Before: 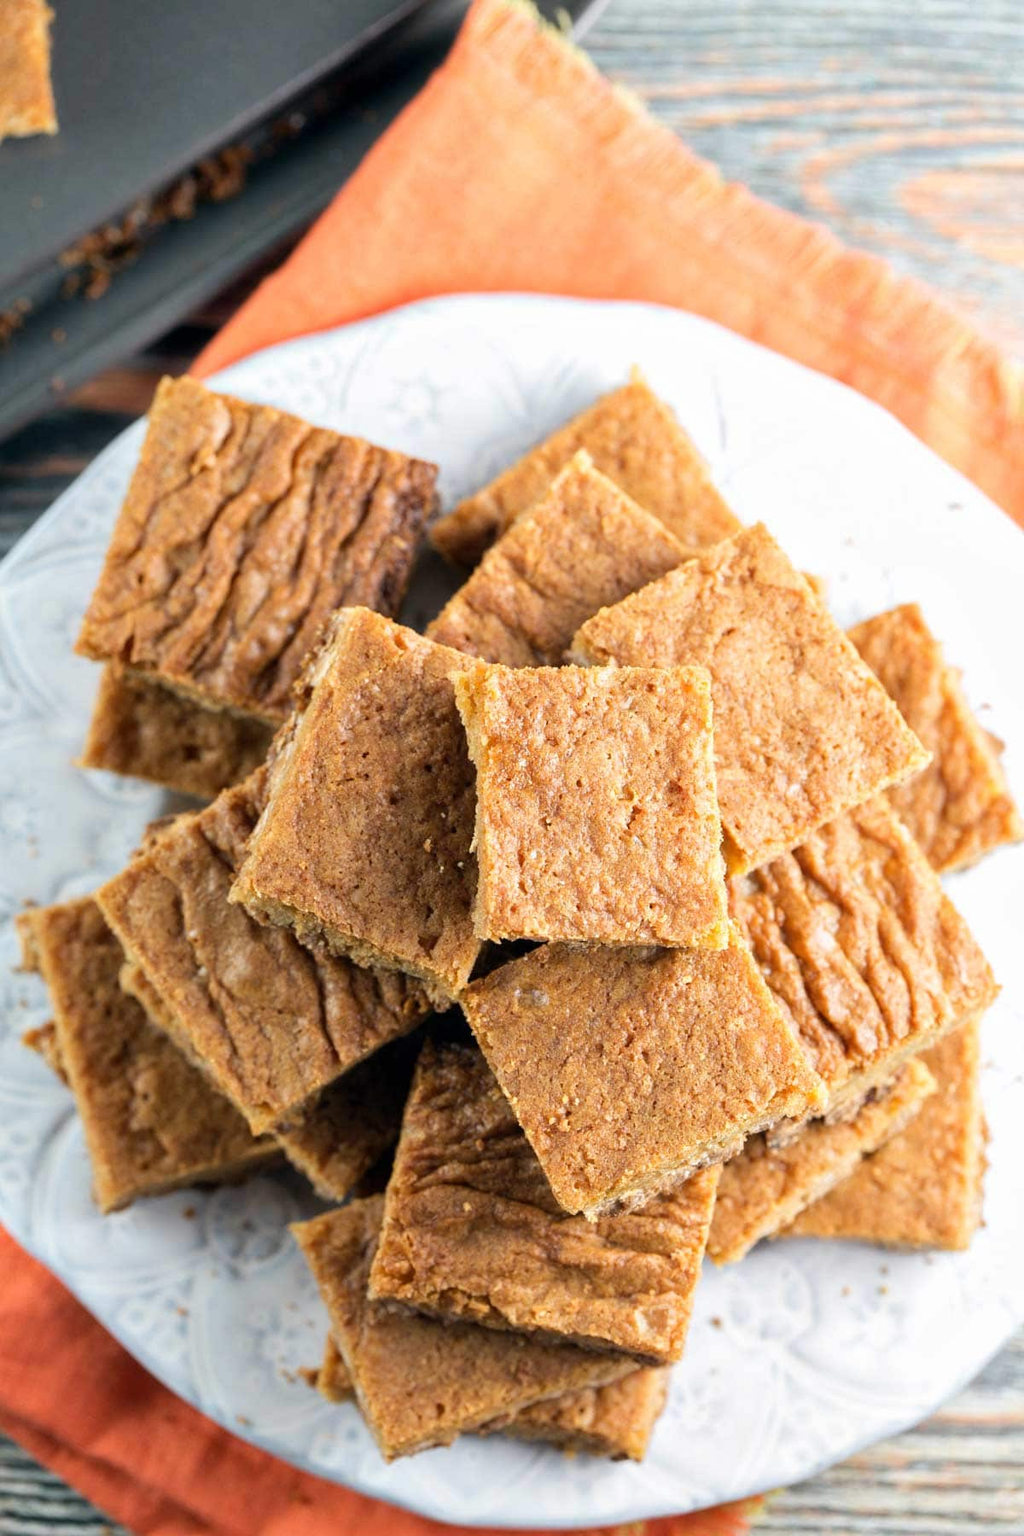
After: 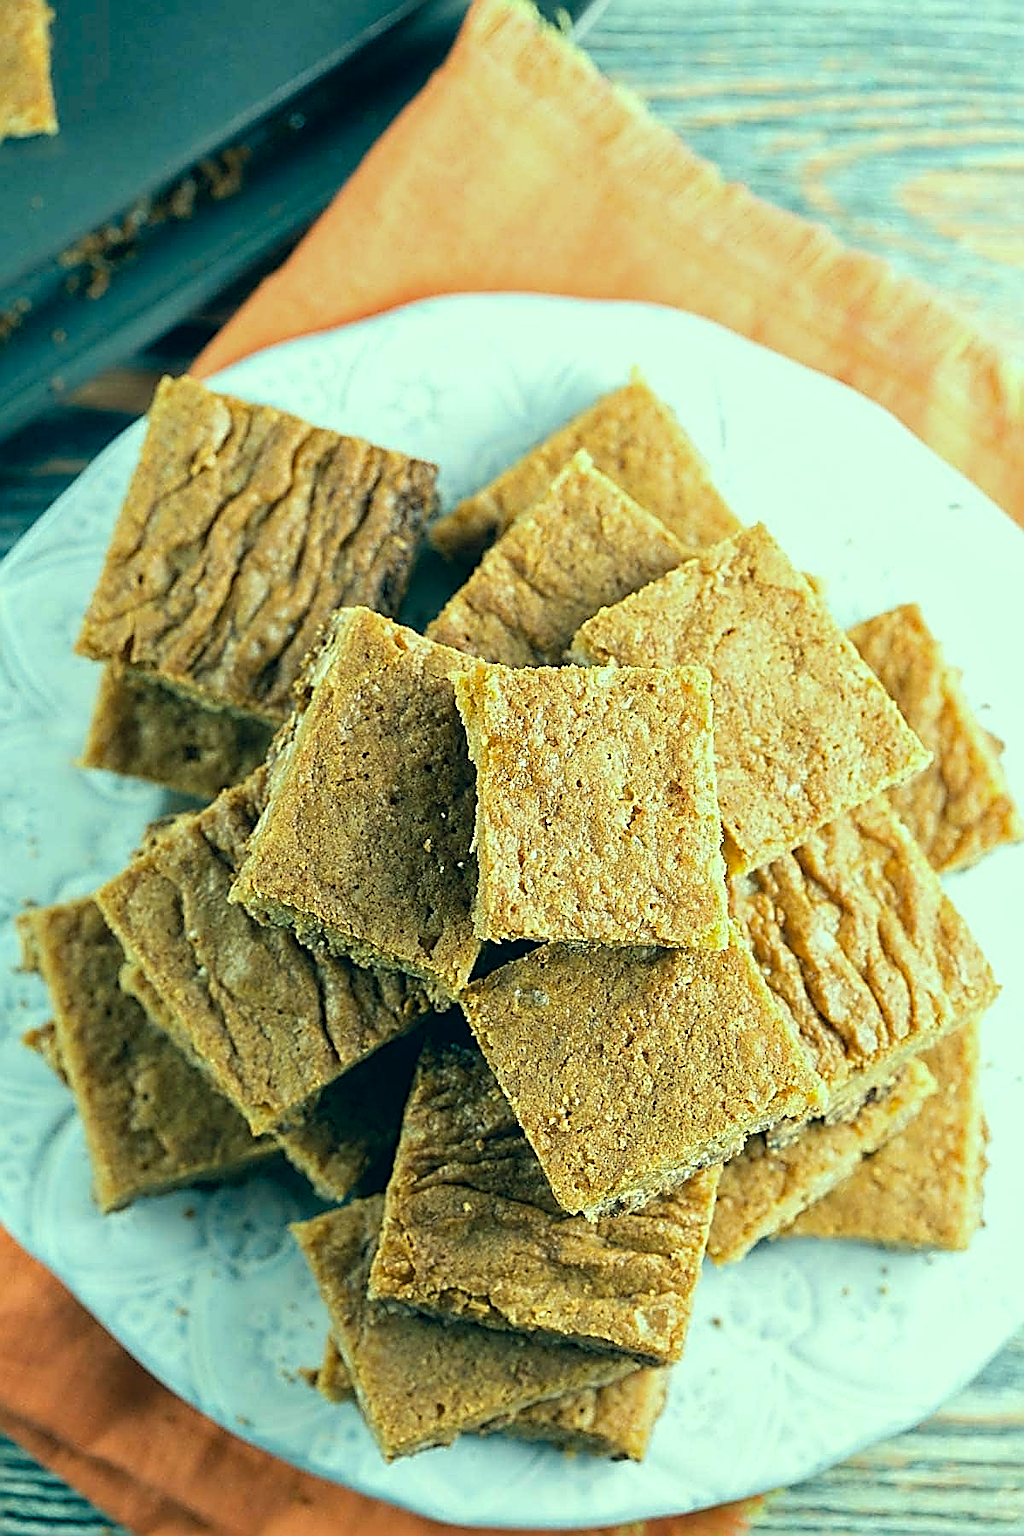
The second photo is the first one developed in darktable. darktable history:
color correction: highlights a* -20.08, highlights b* 9.8, shadows a* -20.4, shadows b* -10.76
sharpen: amount 2
